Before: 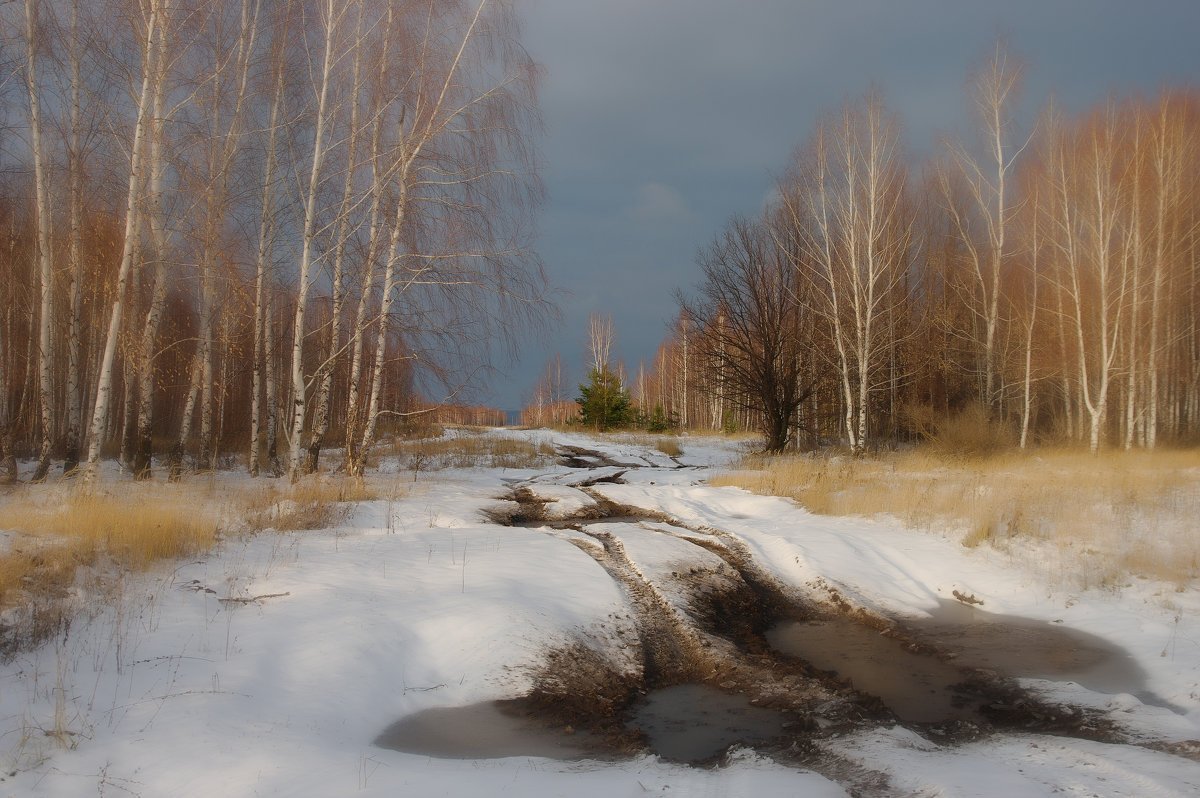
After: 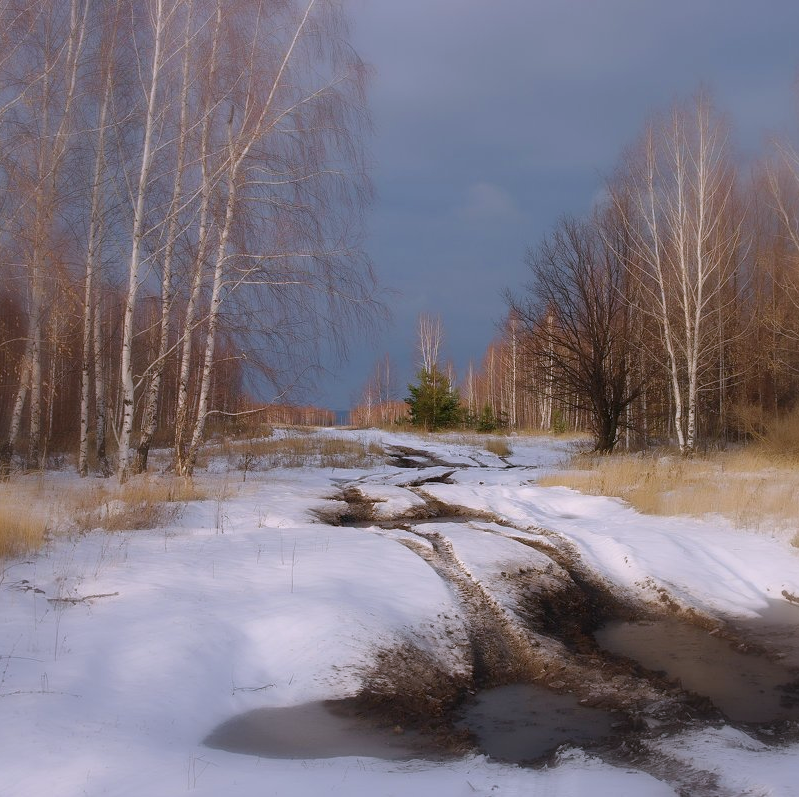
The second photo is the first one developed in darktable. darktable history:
color calibration: illuminant as shot in camera, x 0.362, y 0.385, temperature 4547.68 K
crop and rotate: left 14.324%, right 19.024%
